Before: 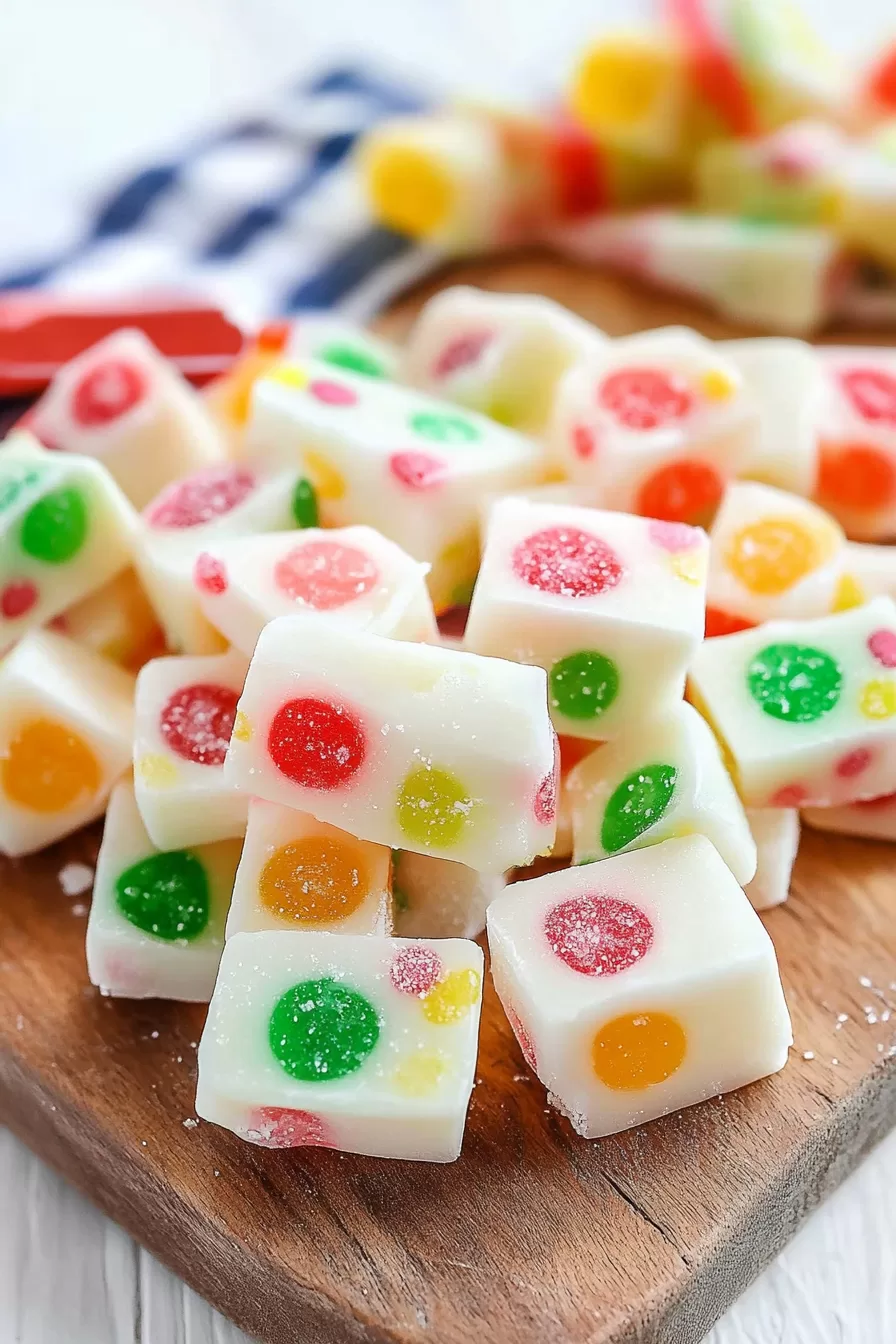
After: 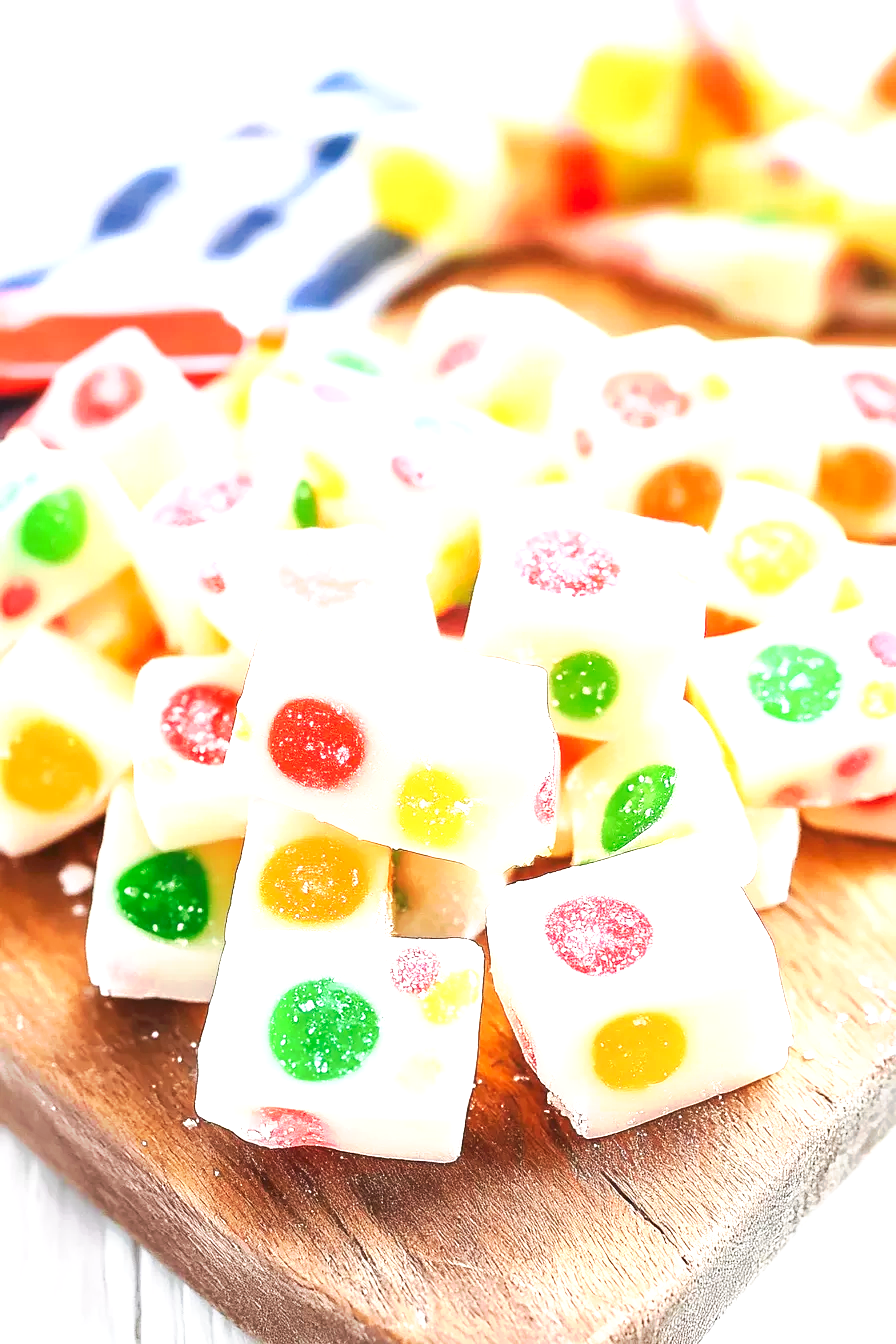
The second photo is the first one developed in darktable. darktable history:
tone curve: curves: ch0 [(0, 0) (0.003, 0.024) (0.011, 0.029) (0.025, 0.044) (0.044, 0.072) (0.069, 0.104) (0.1, 0.131) (0.136, 0.159) (0.177, 0.191) (0.224, 0.245) (0.277, 0.298) (0.335, 0.354) (0.399, 0.428) (0.468, 0.503) (0.543, 0.596) (0.623, 0.684) (0.709, 0.781) (0.801, 0.843) (0.898, 0.946) (1, 1)], preserve colors none
exposure: black level correction 0, exposure 1.299 EV, compensate exposure bias true, compensate highlight preservation false
